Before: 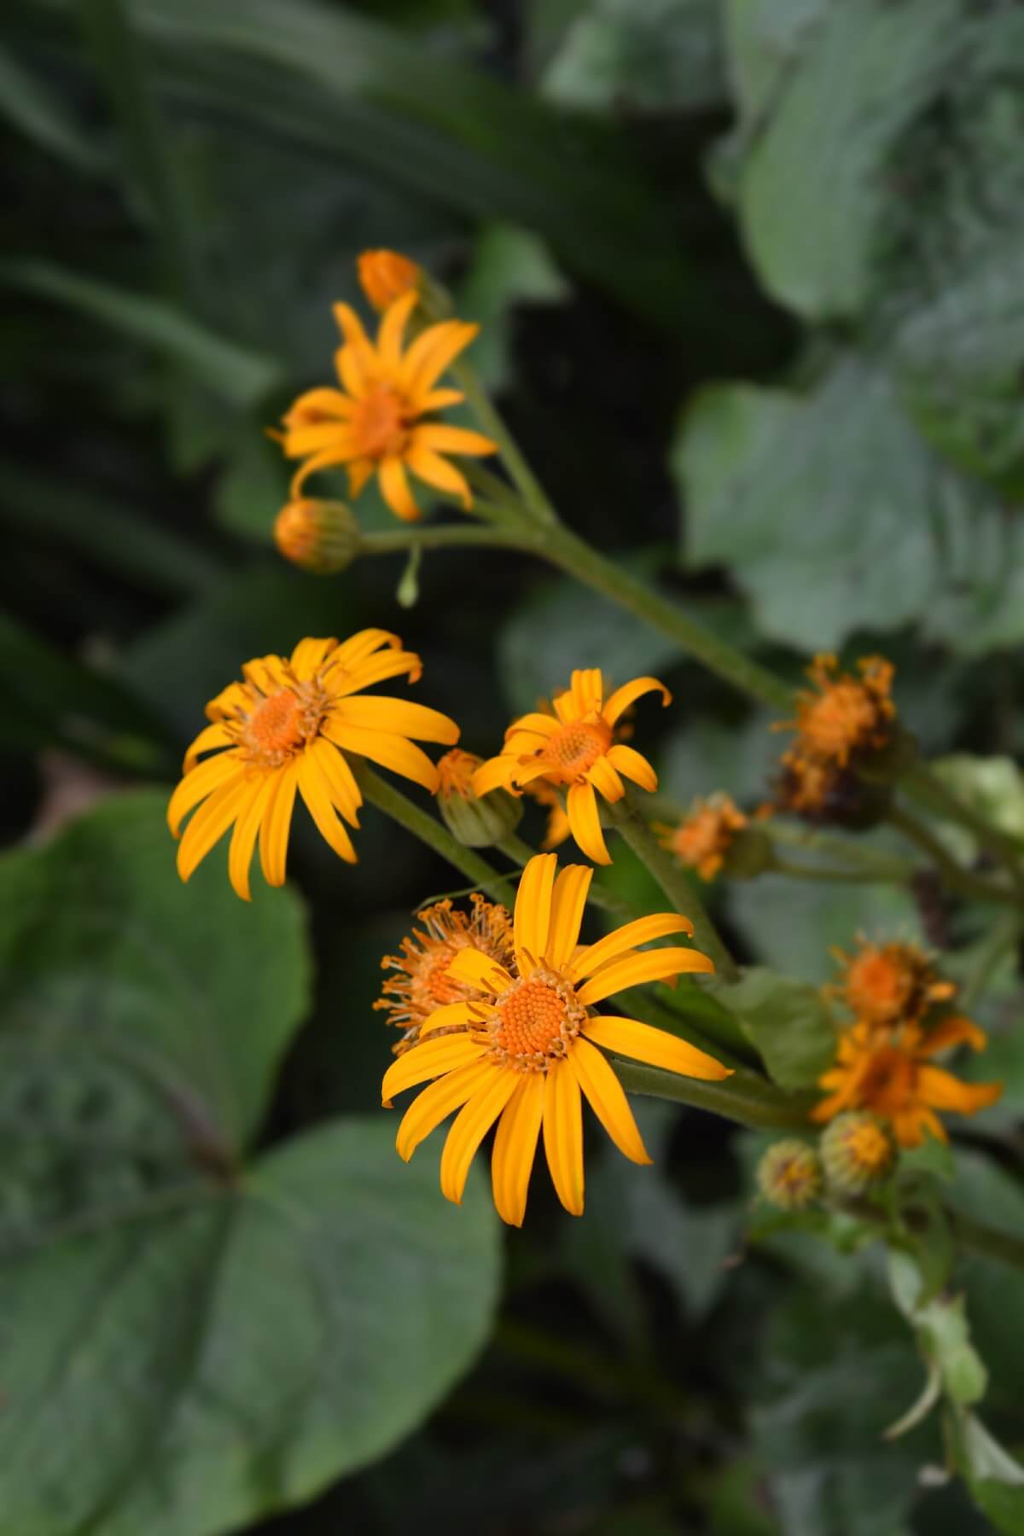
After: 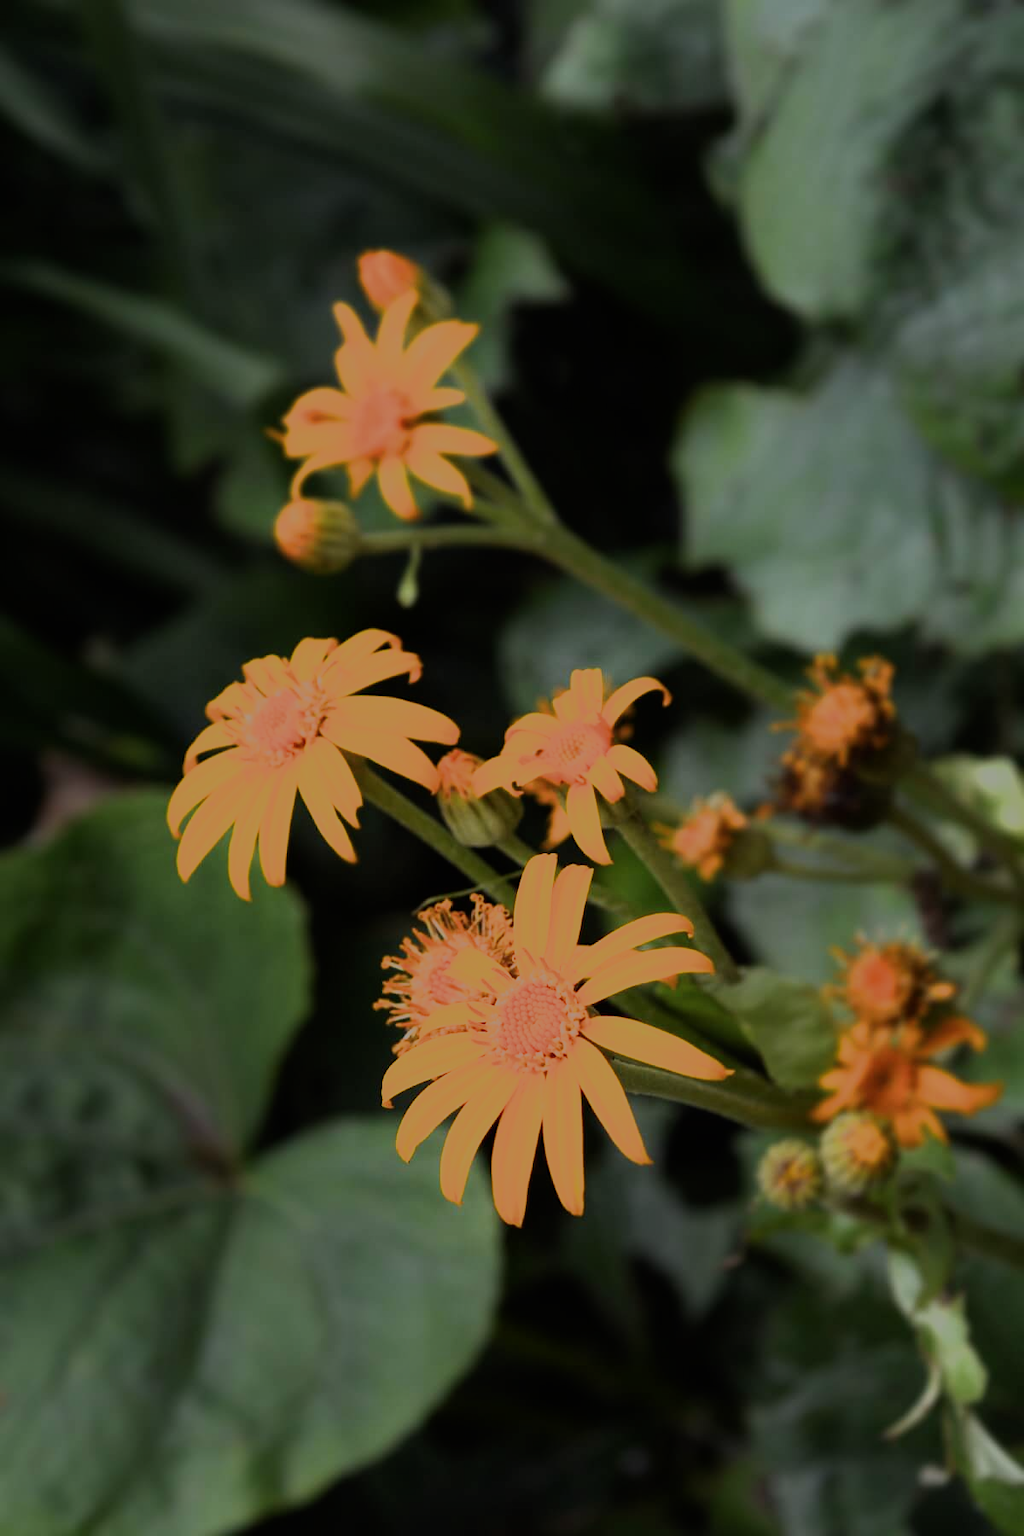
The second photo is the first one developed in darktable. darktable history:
tone equalizer: -8 EV -1.06 EV, -7 EV -0.995 EV, -6 EV -0.837 EV, -5 EV -0.597 EV, -3 EV 0.589 EV, -2 EV 0.878 EV, -1 EV 0.994 EV, +0 EV 1.08 EV, edges refinement/feathering 500, mask exposure compensation -1.57 EV, preserve details guided filter
filmic rgb: black relative exposure -12.97 EV, white relative exposure 4.03 EV, target white luminance 85.05%, hardness 6.31, latitude 41.37%, contrast 0.854, shadows ↔ highlights balance 9.26%
